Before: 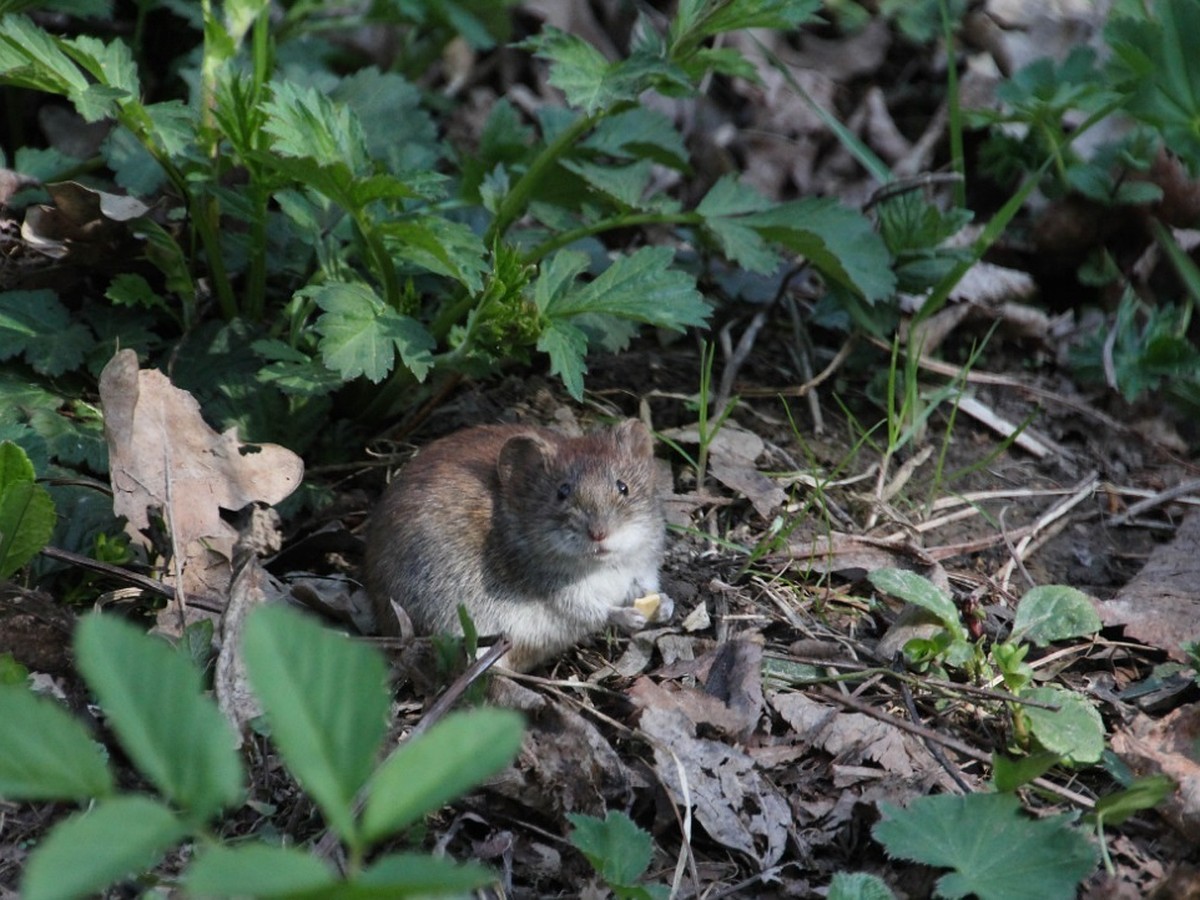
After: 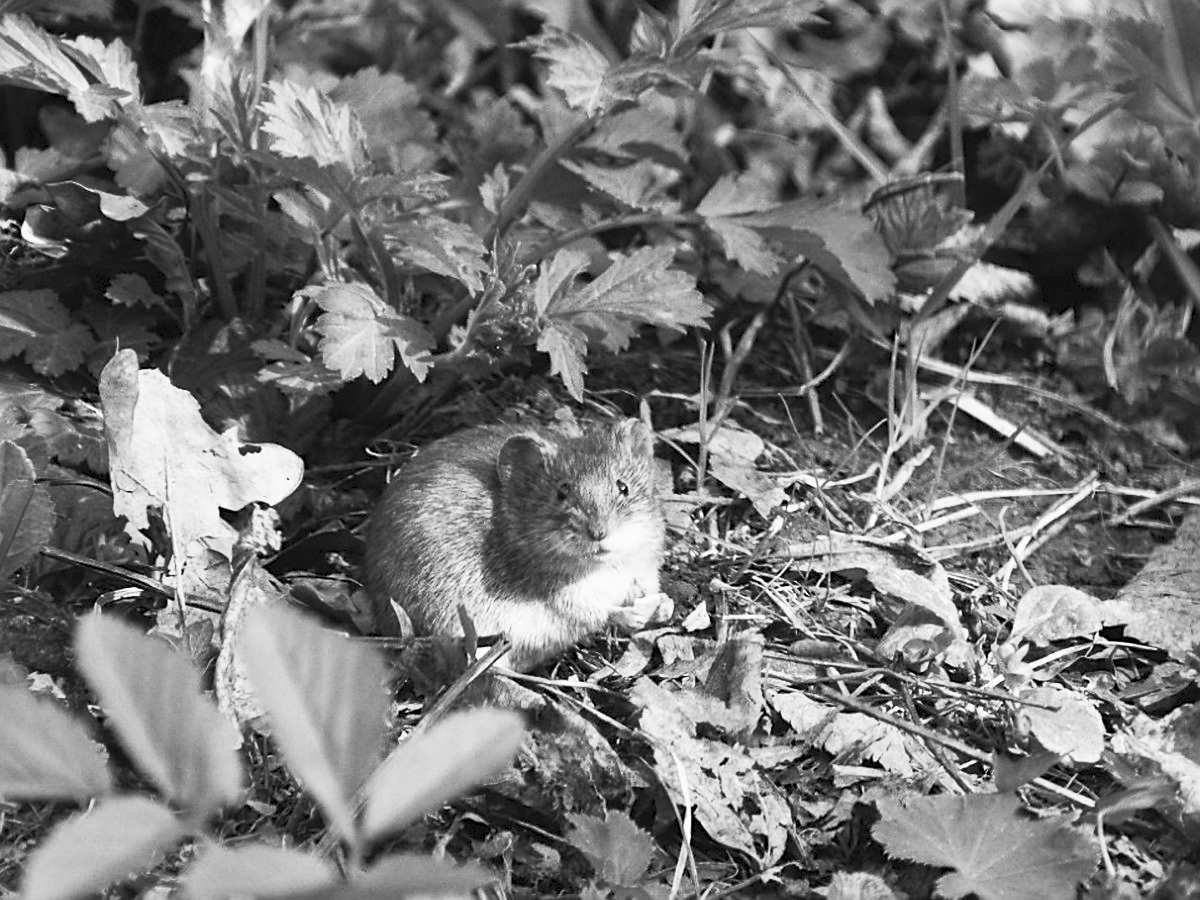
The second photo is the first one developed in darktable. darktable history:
contrast brightness saturation: contrast 0.43, brightness 0.56, saturation -0.19
monochrome: on, module defaults
sharpen: amount 0.478
